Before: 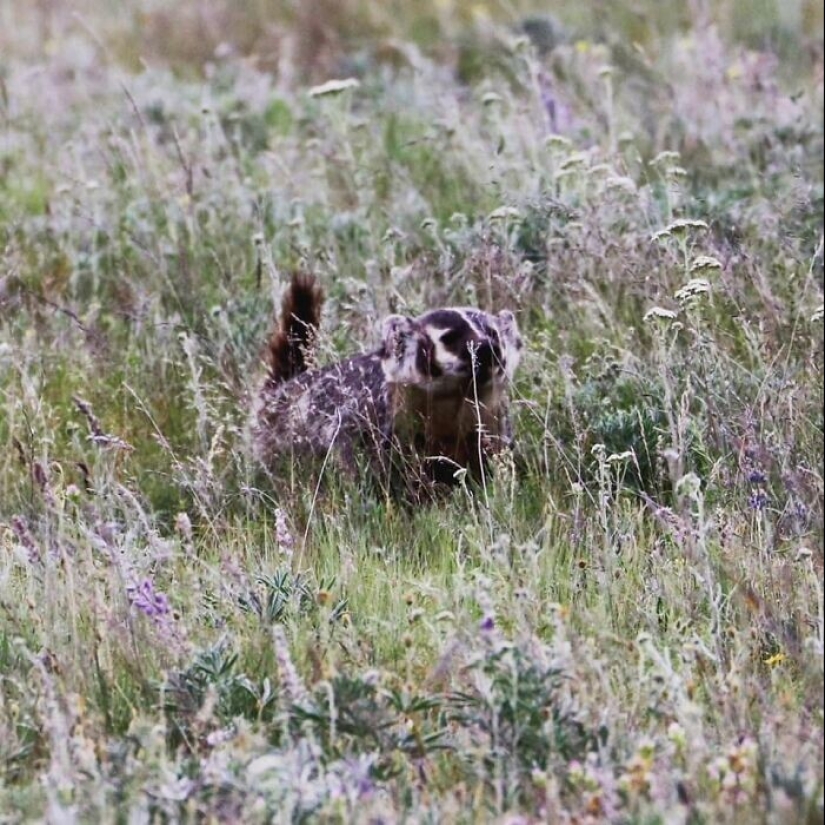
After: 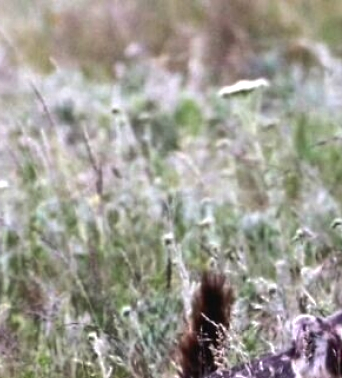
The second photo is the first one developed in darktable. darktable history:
shadows and highlights: on, module defaults
crop and rotate: left 10.957%, top 0.063%, right 47.487%, bottom 54.022%
tone equalizer: -8 EV -0.754 EV, -7 EV -0.693 EV, -6 EV -0.636 EV, -5 EV -0.416 EV, -3 EV 0.373 EV, -2 EV 0.6 EV, -1 EV 0.695 EV, +0 EV 0.761 EV, edges refinement/feathering 500, mask exposure compensation -1.57 EV, preserve details no
